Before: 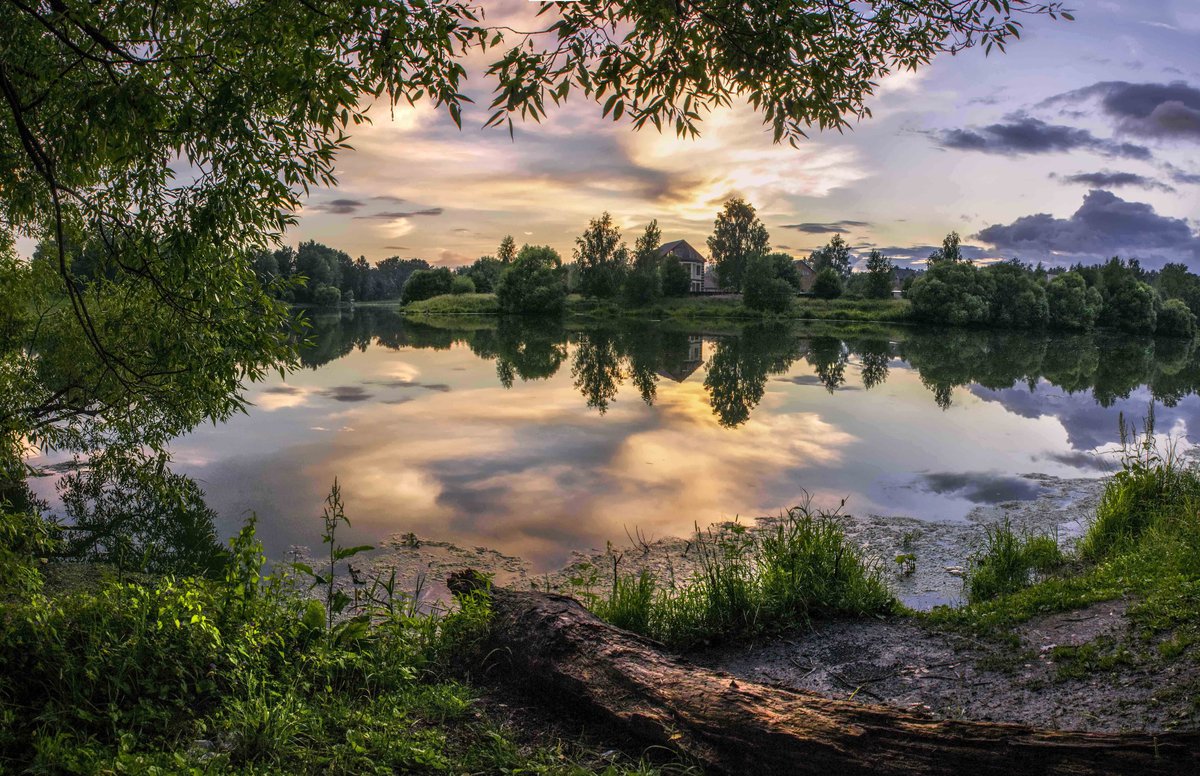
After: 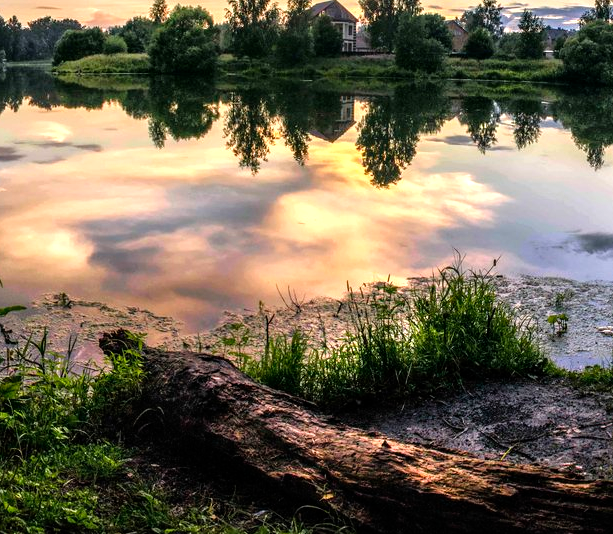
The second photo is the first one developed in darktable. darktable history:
tone equalizer: -8 EV -0.75 EV, -7 EV -0.698 EV, -6 EV -0.618 EV, -5 EV -0.425 EV, -3 EV 0.401 EV, -2 EV 0.6 EV, -1 EV 0.692 EV, +0 EV 0.733 EV
crop and rotate: left 29.01%, top 31.07%, right 19.836%
